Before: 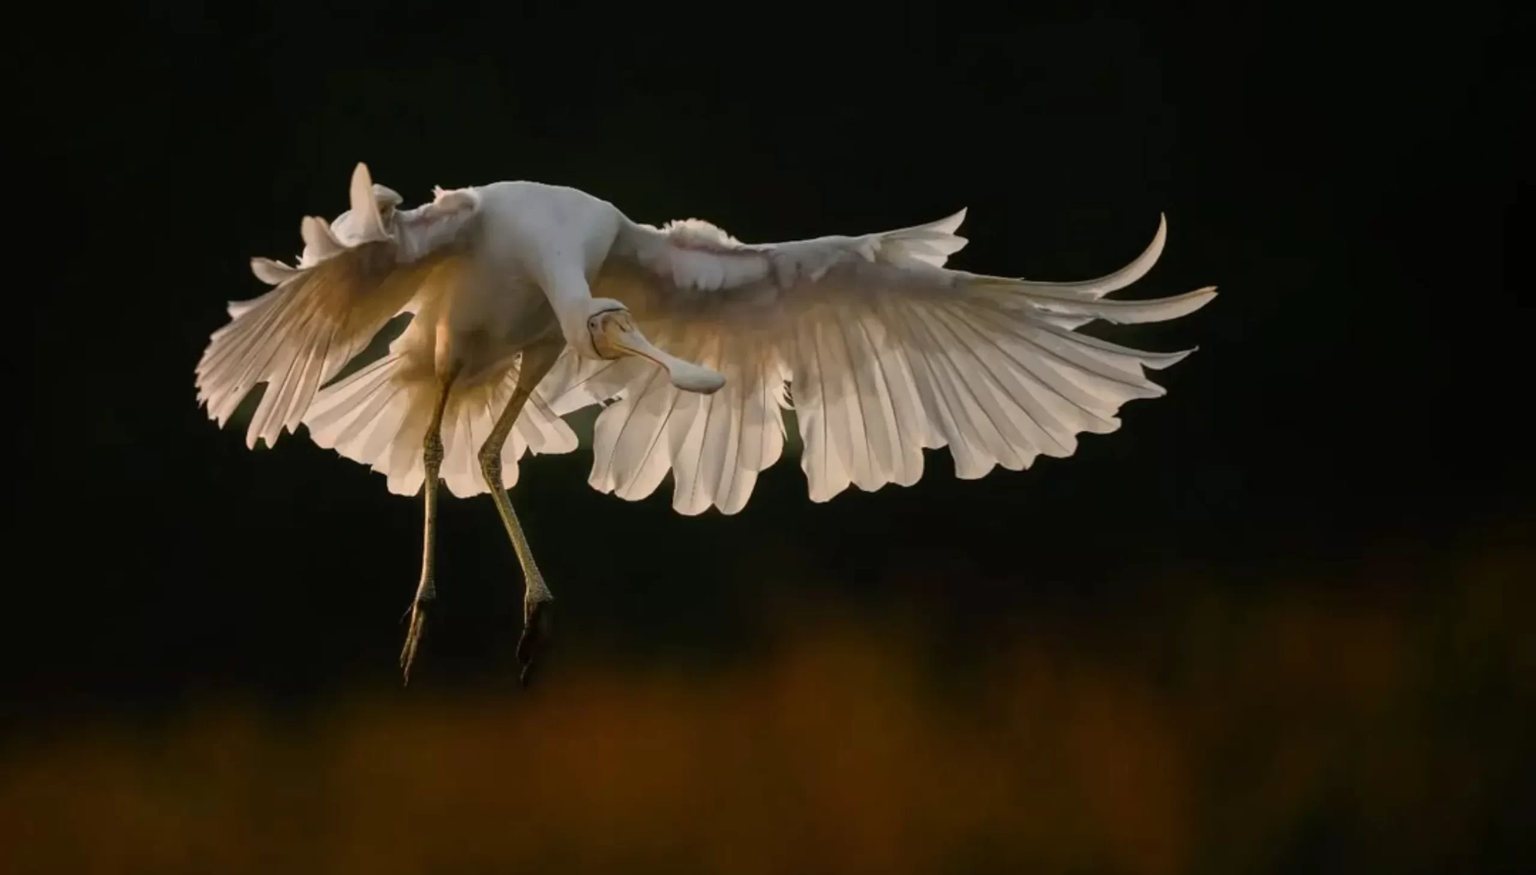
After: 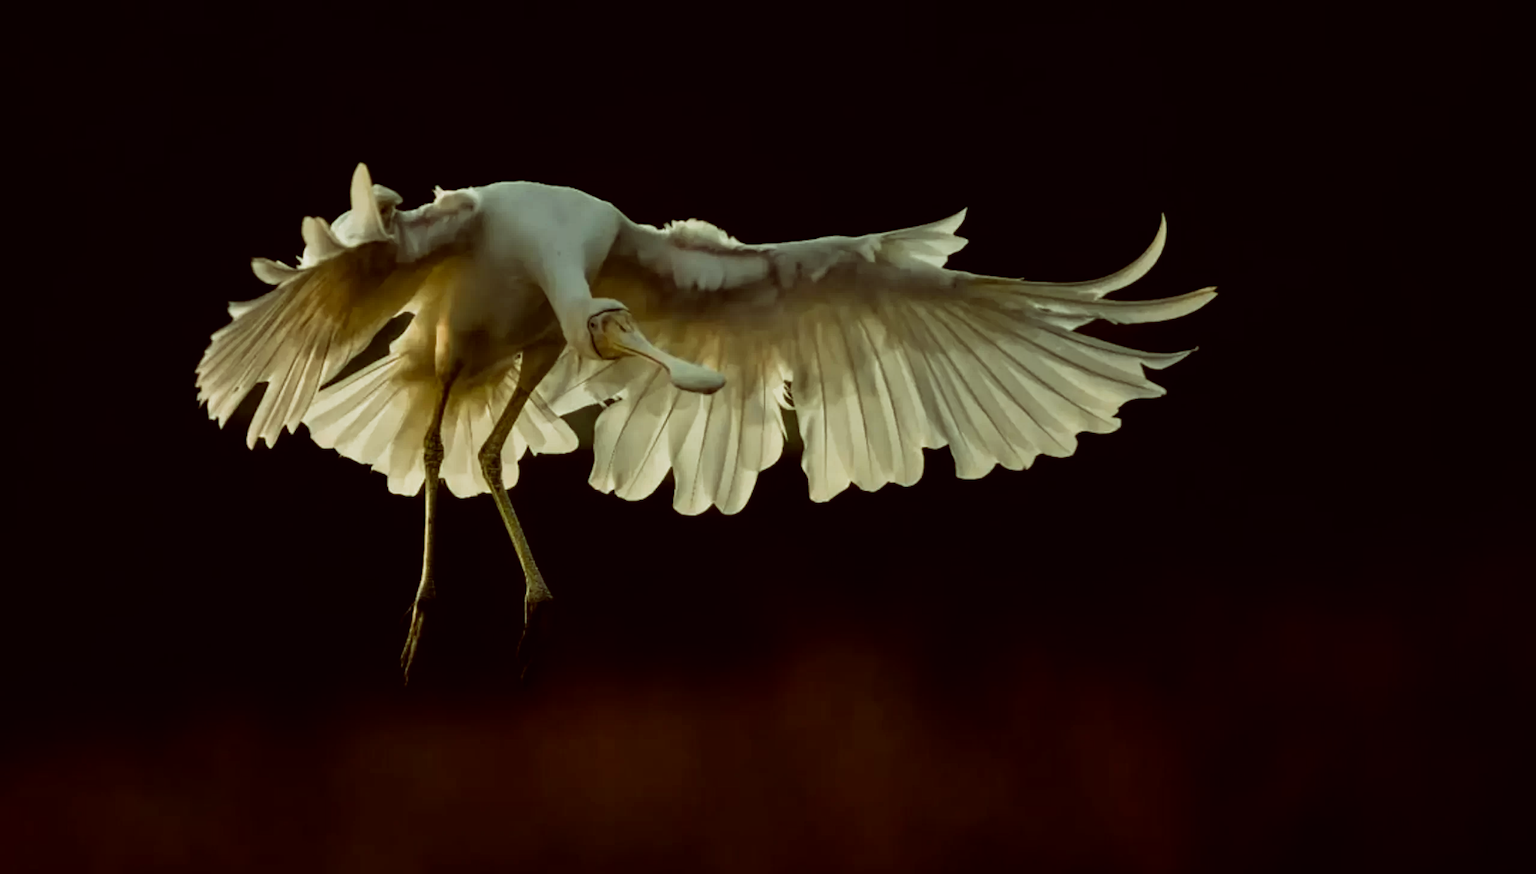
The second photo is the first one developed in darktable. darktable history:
color balance: lift [1, 1.015, 0.987, 0.985], gamma [1, 0.959, 1.042, 0.958], gain [0.927, 0.938, 1.072, 0.928], contrast 1.5%
filmic rgb: black relative exposure -8.2 EV, white relative exposure 2.2 EV, threshold 3 EV, hardness 7.11, latitude 75%, contrast 1.325, highlights saturation mix -2%, shadows ↔ highlights balance 30%, preserve chrominance RGB euclidean norm, color science v5 (2021), contrast in shadows safe, contrast in highlights safe, enable highlight reconstruction true
